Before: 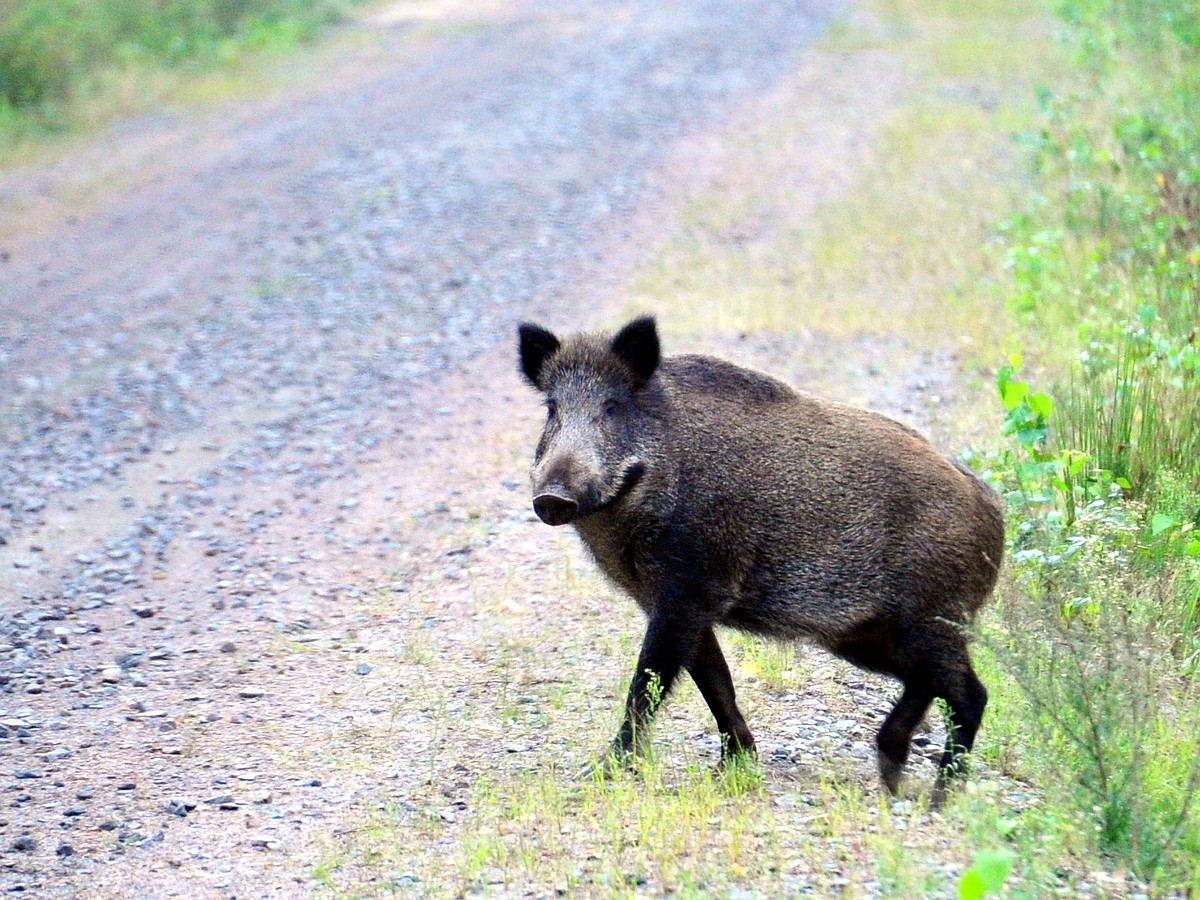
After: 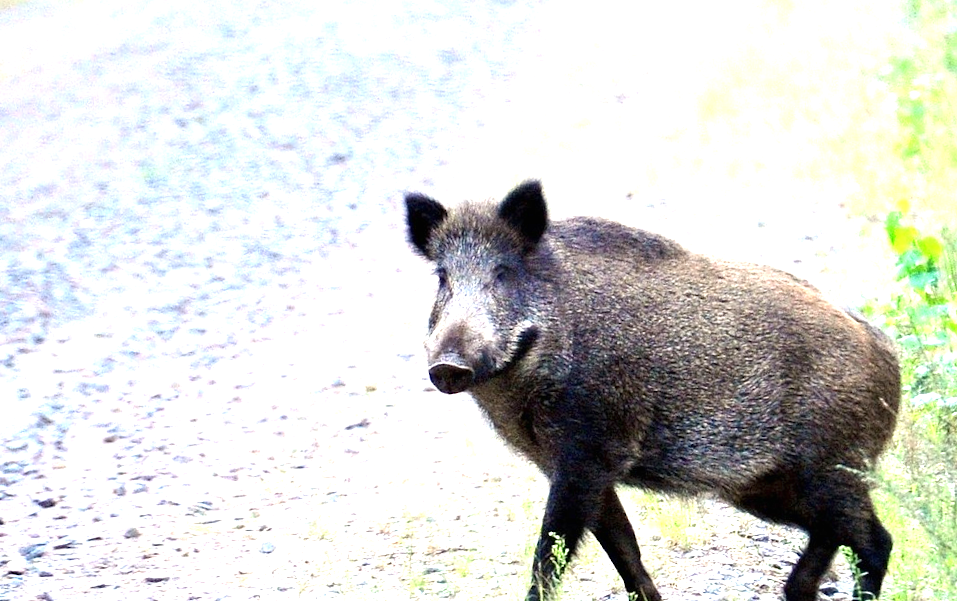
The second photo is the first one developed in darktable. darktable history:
exposure: black level correction 0, exposure 0.9 EV, compensate highlight preservation false
crop: left 7.856%, top 11.836%, right 10.12%, bottom 15.387%
rotate and perspective: rotation -3°, crop left 0.031, crop right 0.968, crop top 0.07, crop bottom 0.93
